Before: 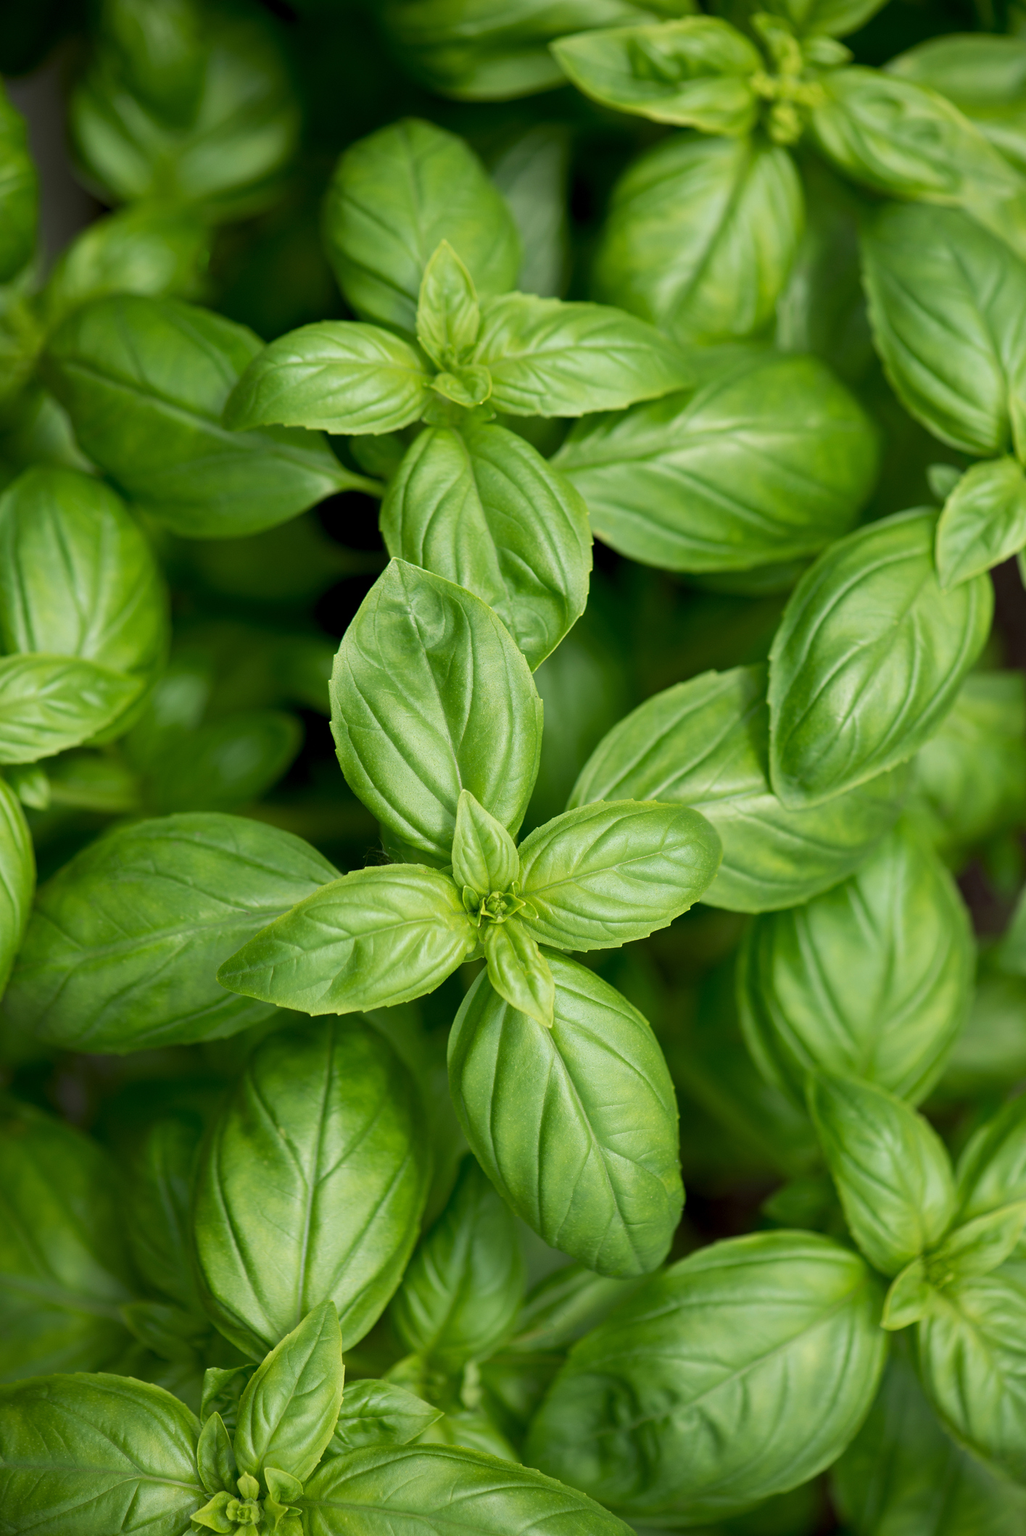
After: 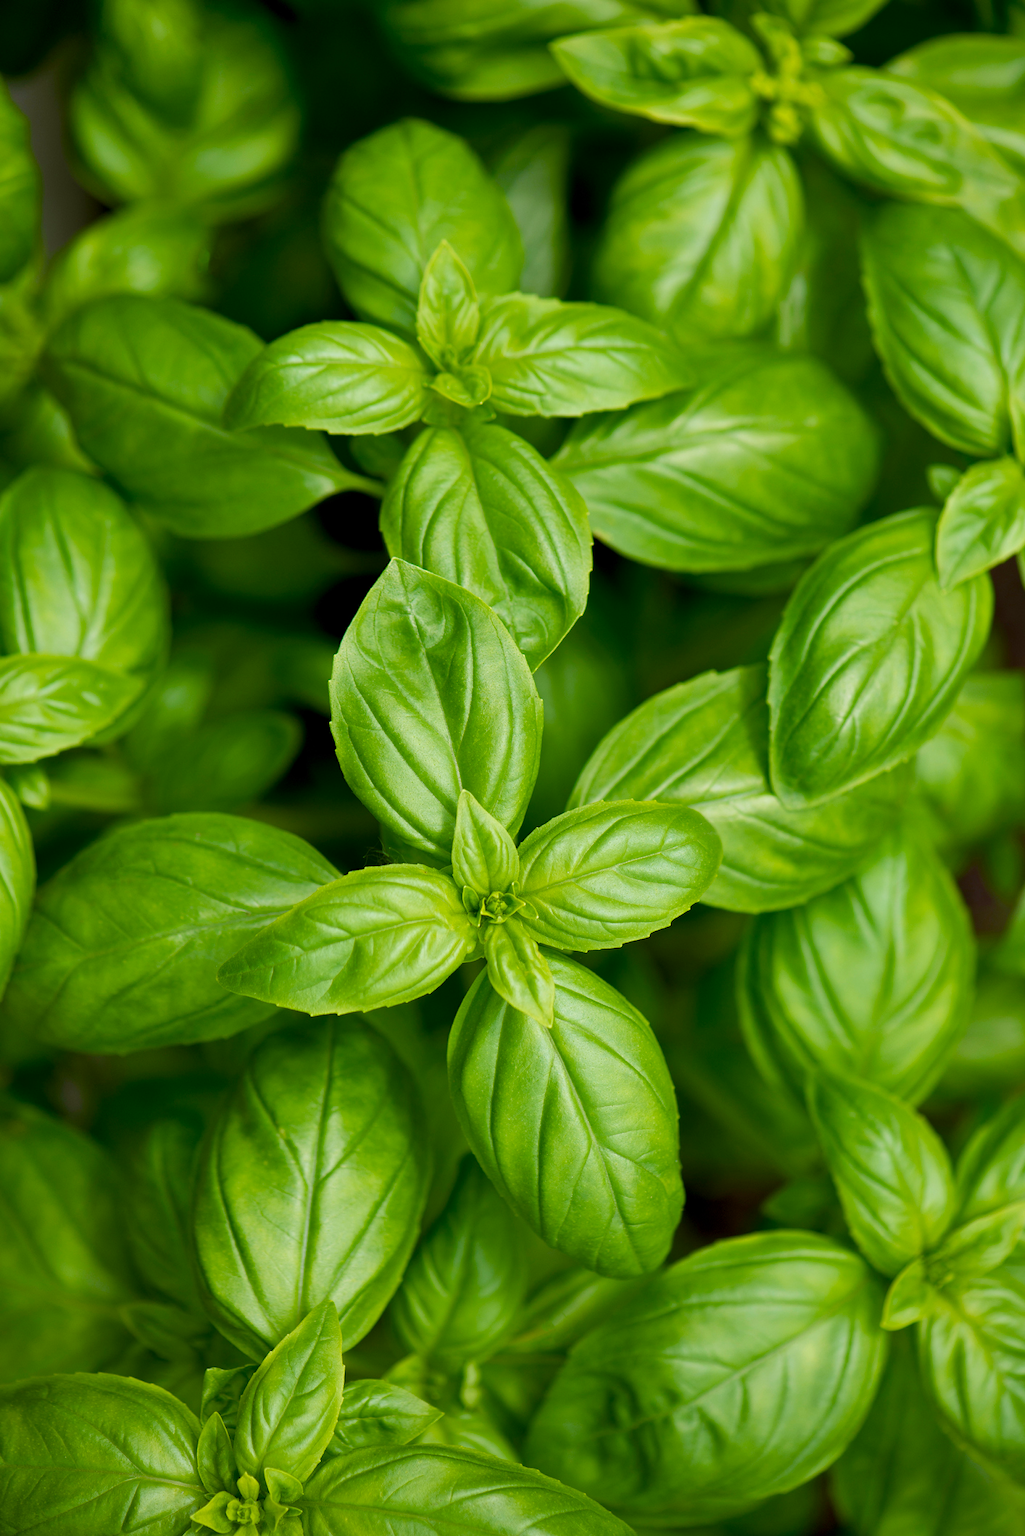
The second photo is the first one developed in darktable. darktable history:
shadows and highlights: low approximation 0.01, soften with gaussian
color balance rgb: shadows lift › luminance 0.985%, shadows lift › chroma 0.477%, shadows lift › hue 20.2°, global offset › hue 172.28°, linear chroma grading › global chroma 24.462%, perceptual saturation grading › global saturation 13.632%, perceptual saturation grading › highlights -25.629%, perceptual saturation grading › shadows 24.007%
